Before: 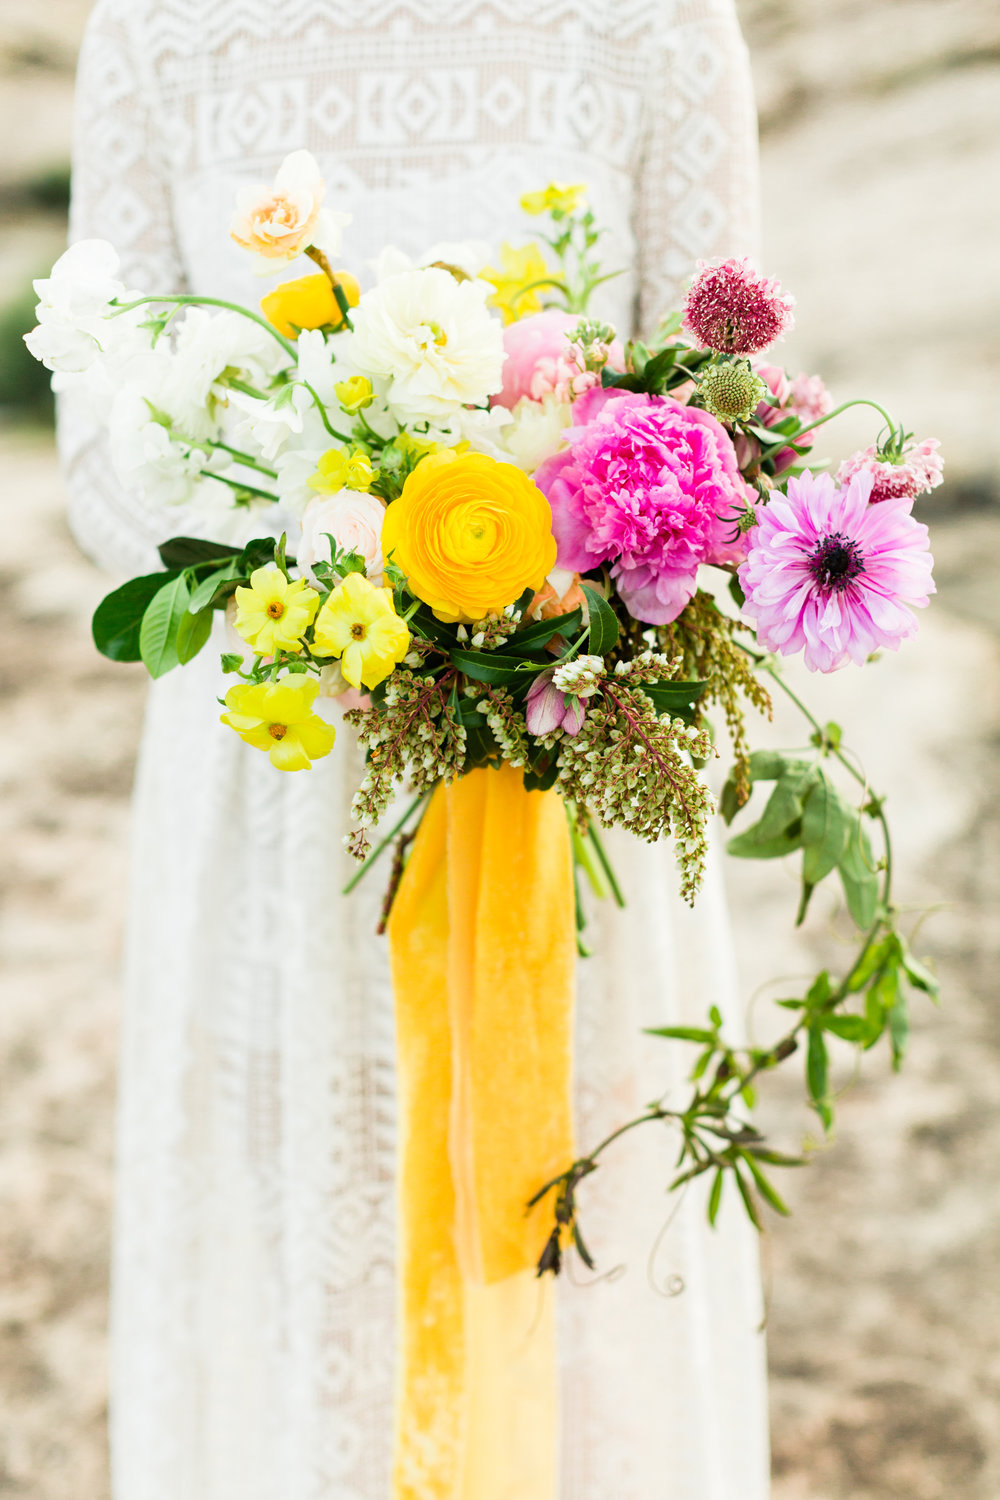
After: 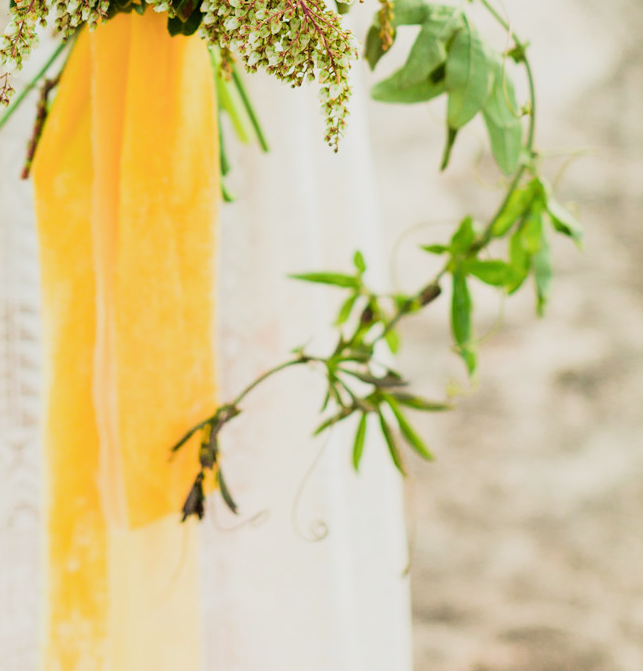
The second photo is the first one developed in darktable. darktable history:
crop and rotate: left 35.69%, top 50.392%, bottom 4.841%
exposure: exposure 0.497 EV, compensate highlight preservation false
filmic rgb: black relative exposure -7.81 EV, white relative exposure 4.31 EV, hardness 3.88
contrast equalizer: octaves 7, y [[0.5, 0.486, 0.447, 0.446, 0.489, 0.5], [0.5 ×6], [0.5 ×6], [0 ×6], [0 ×6]], mix 0.168
